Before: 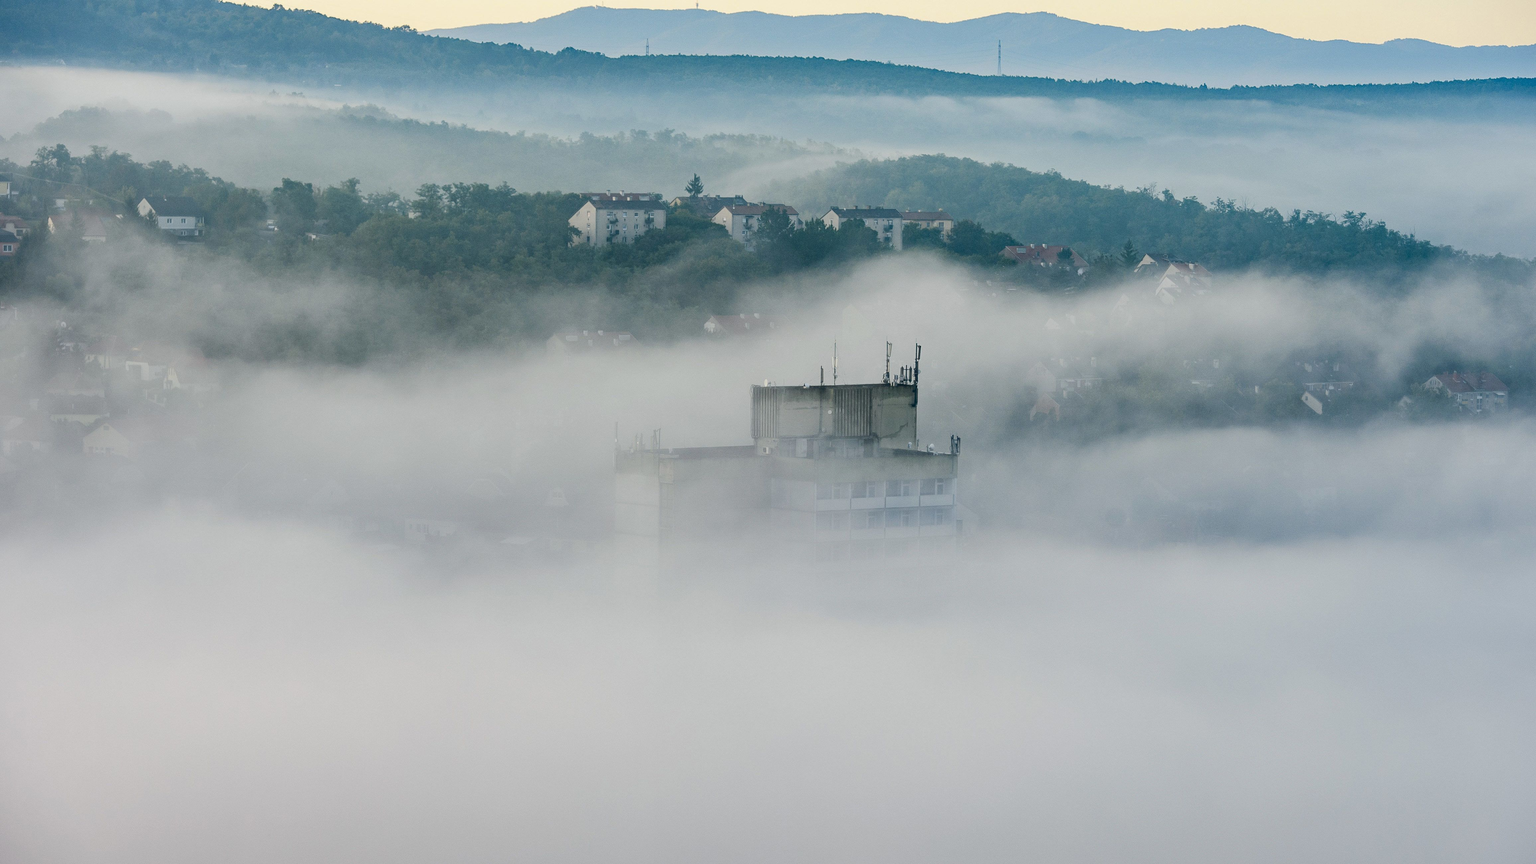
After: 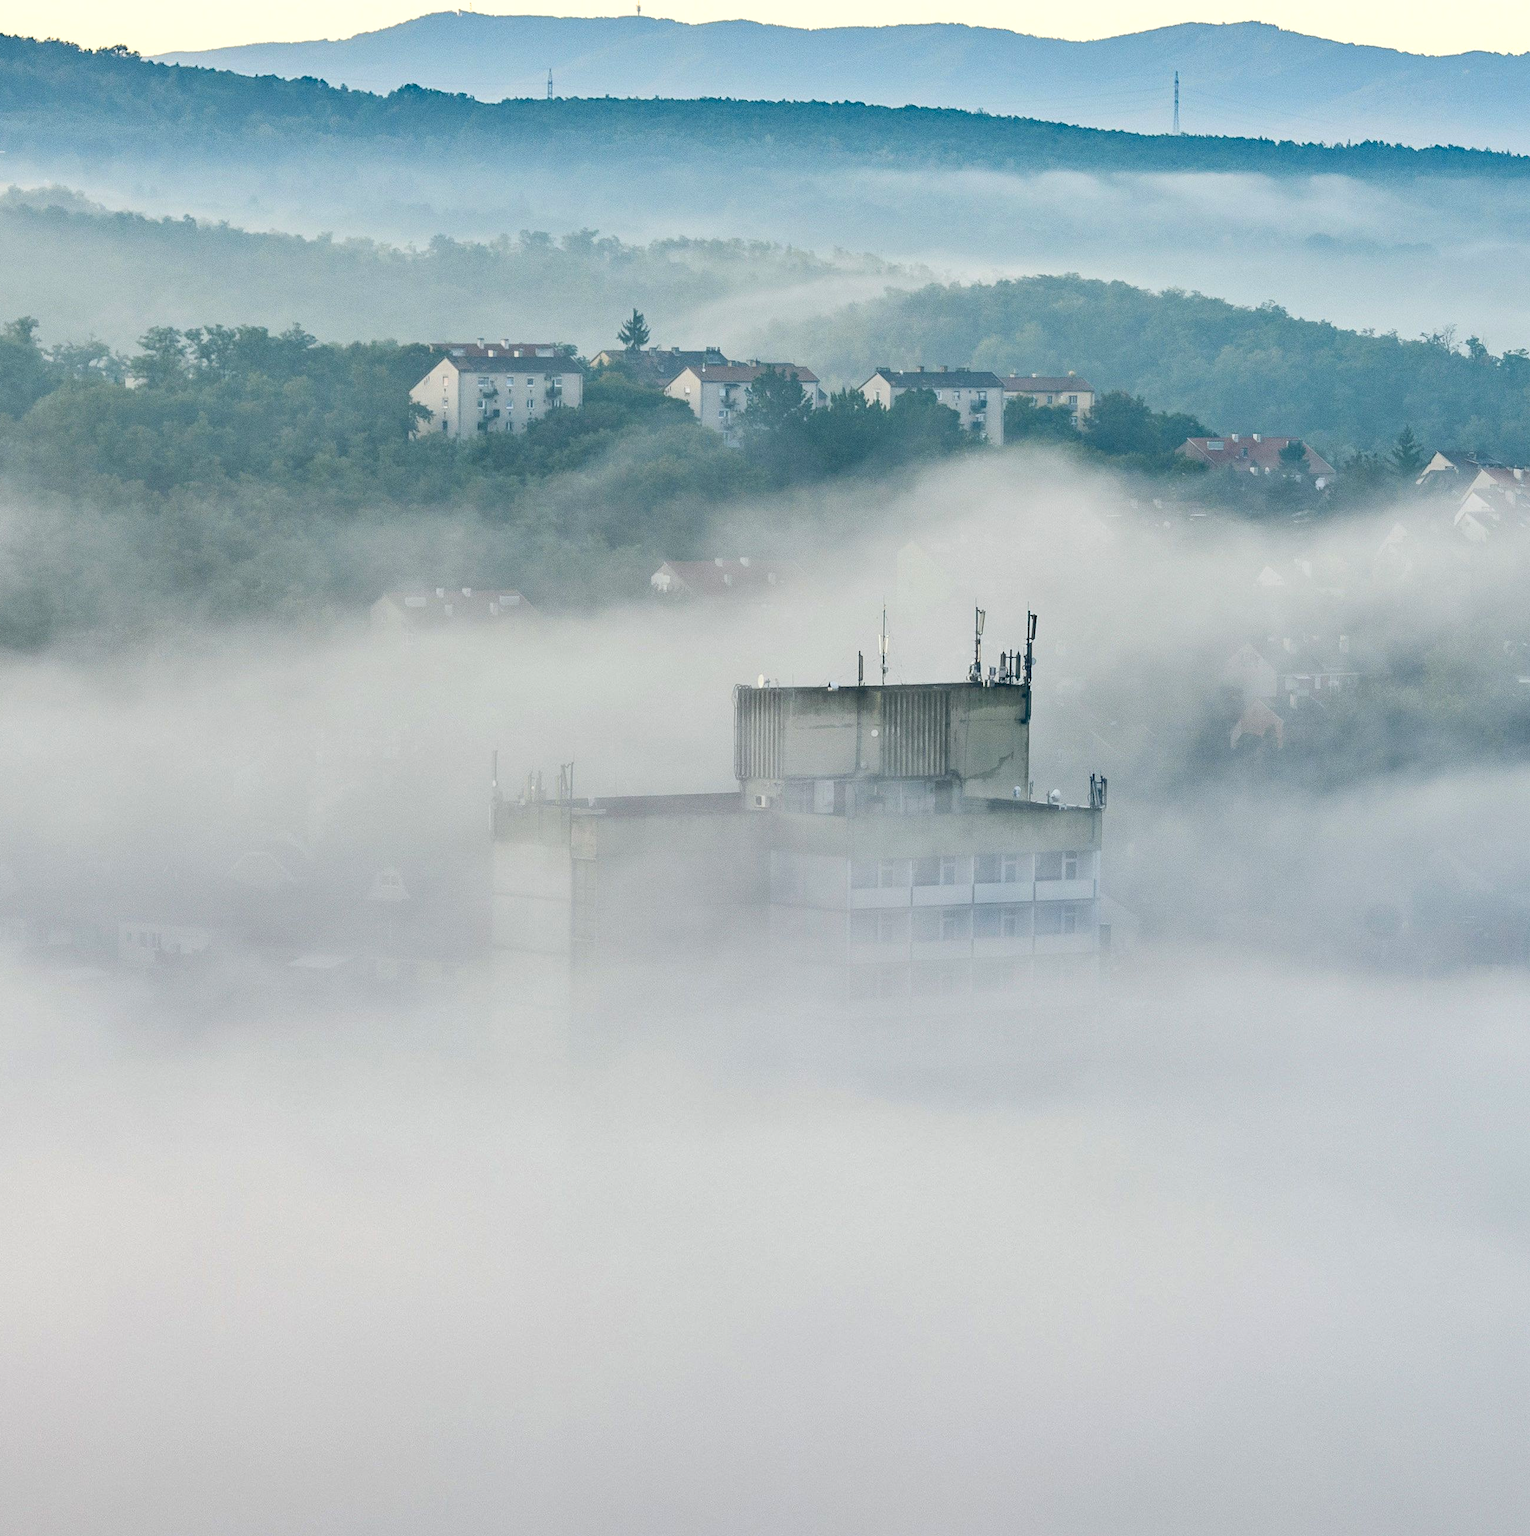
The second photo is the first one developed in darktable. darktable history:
exposure: black level correction 0.003, exposure 0.391 EV, compensate highlight preservation false
crop: left 22.031%, right 21.97%, bottom 0.015%
contrast brightness saturation: brightness 0.148
shadows and highlights: shadows 52.51, soften with gaussian
